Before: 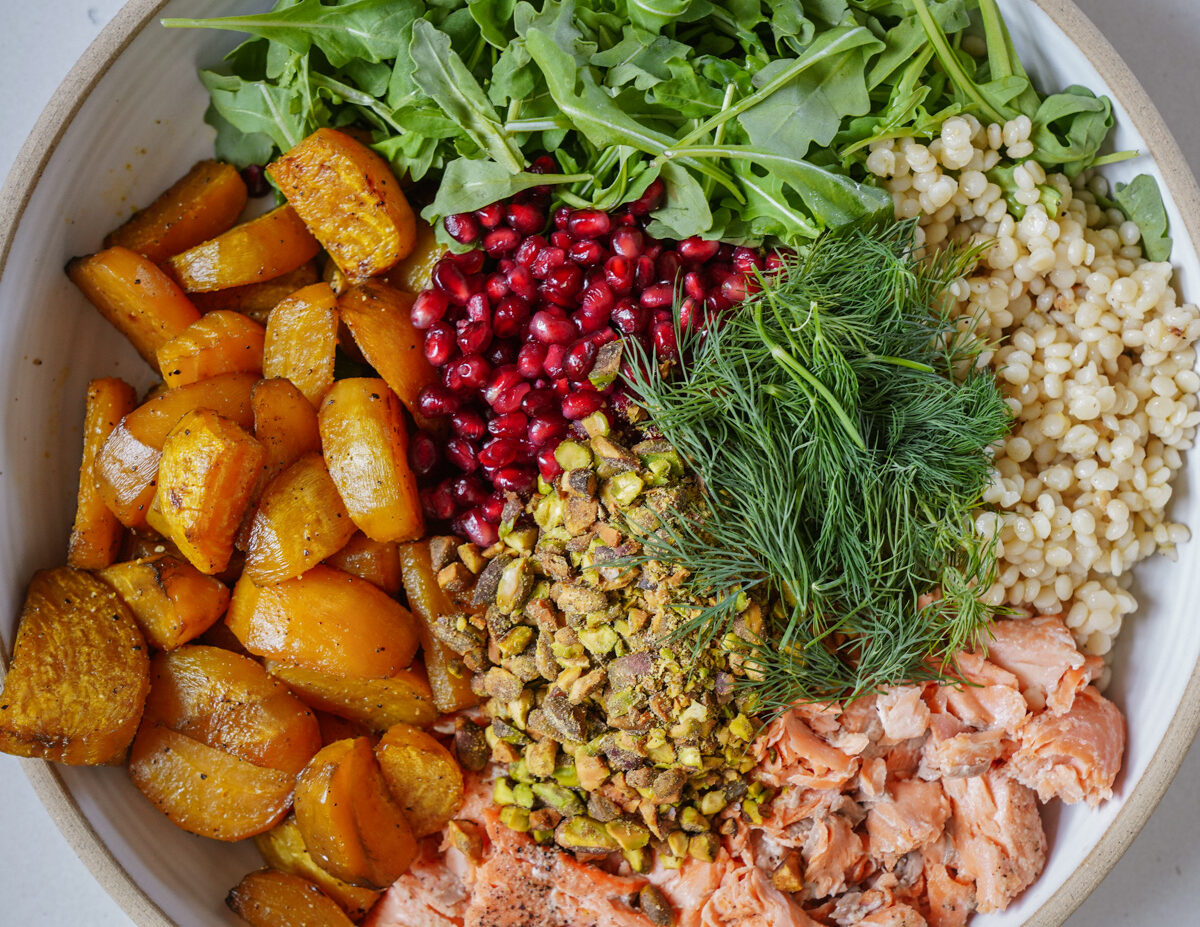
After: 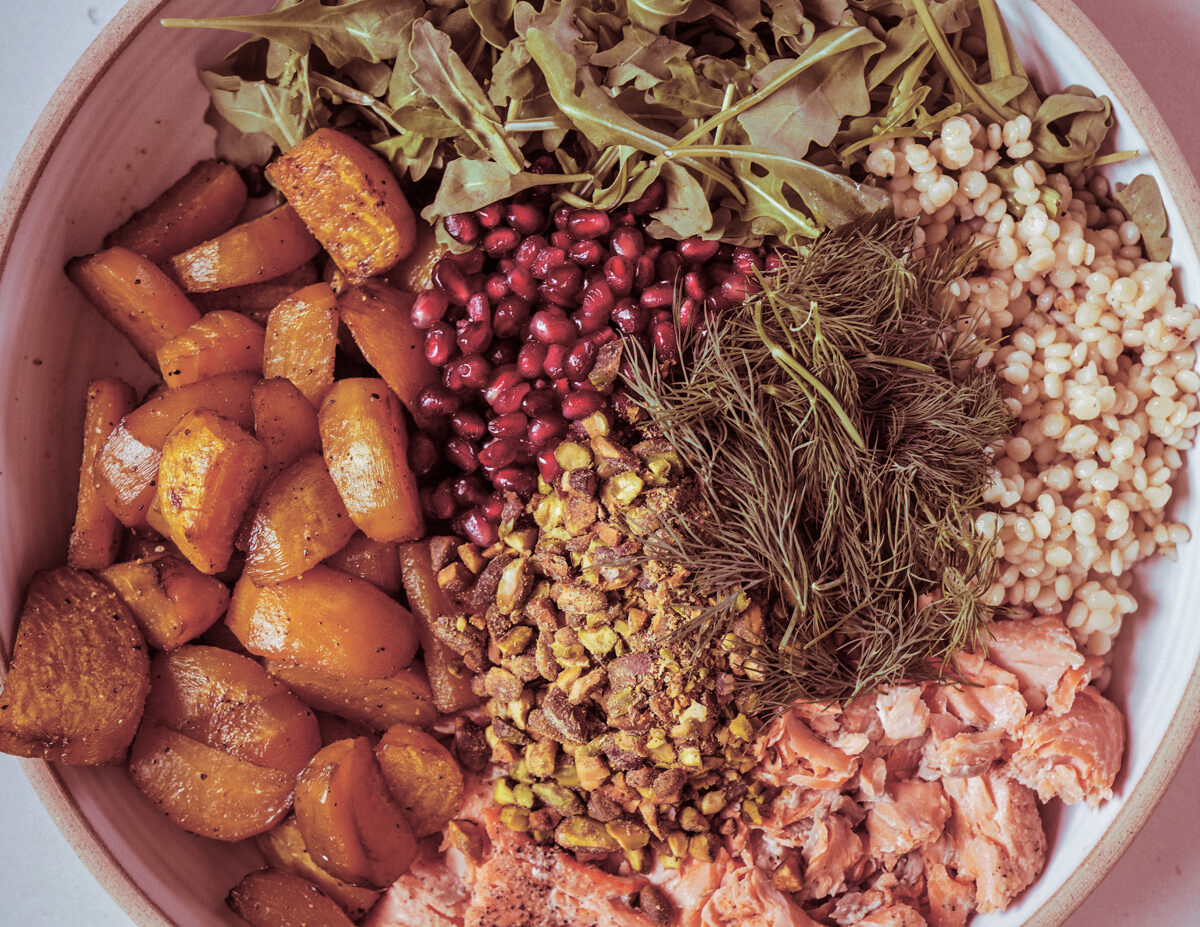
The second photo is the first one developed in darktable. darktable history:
local contrast: mode bilateral grid, contrast 10, coarseness 25, detail 110%, midtone range 0.2
split-toning: highlights › saturation 0, balance -61.83
